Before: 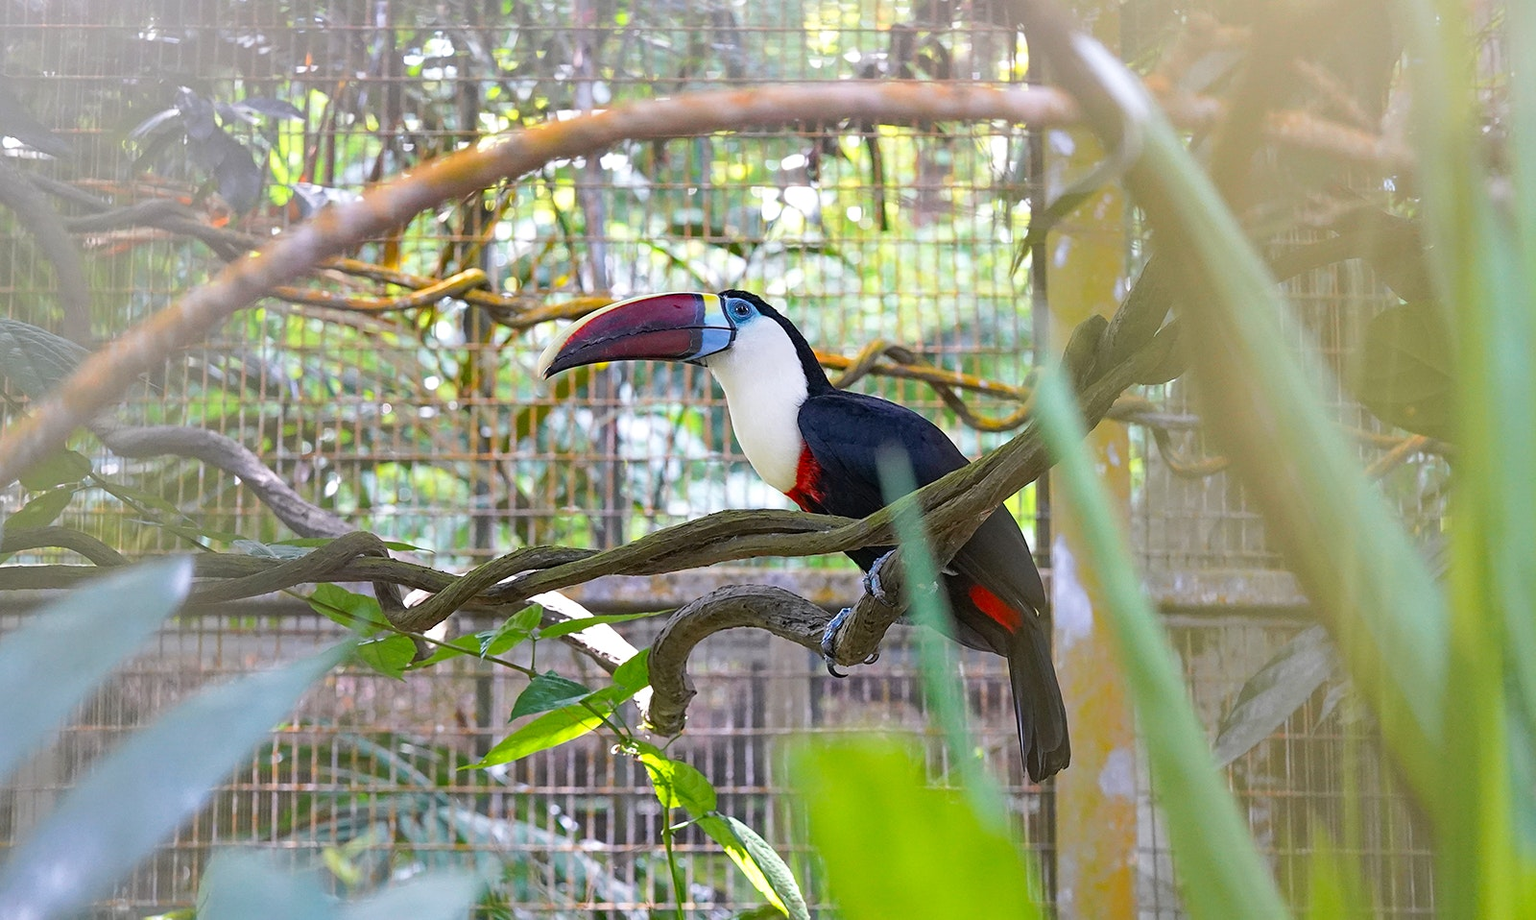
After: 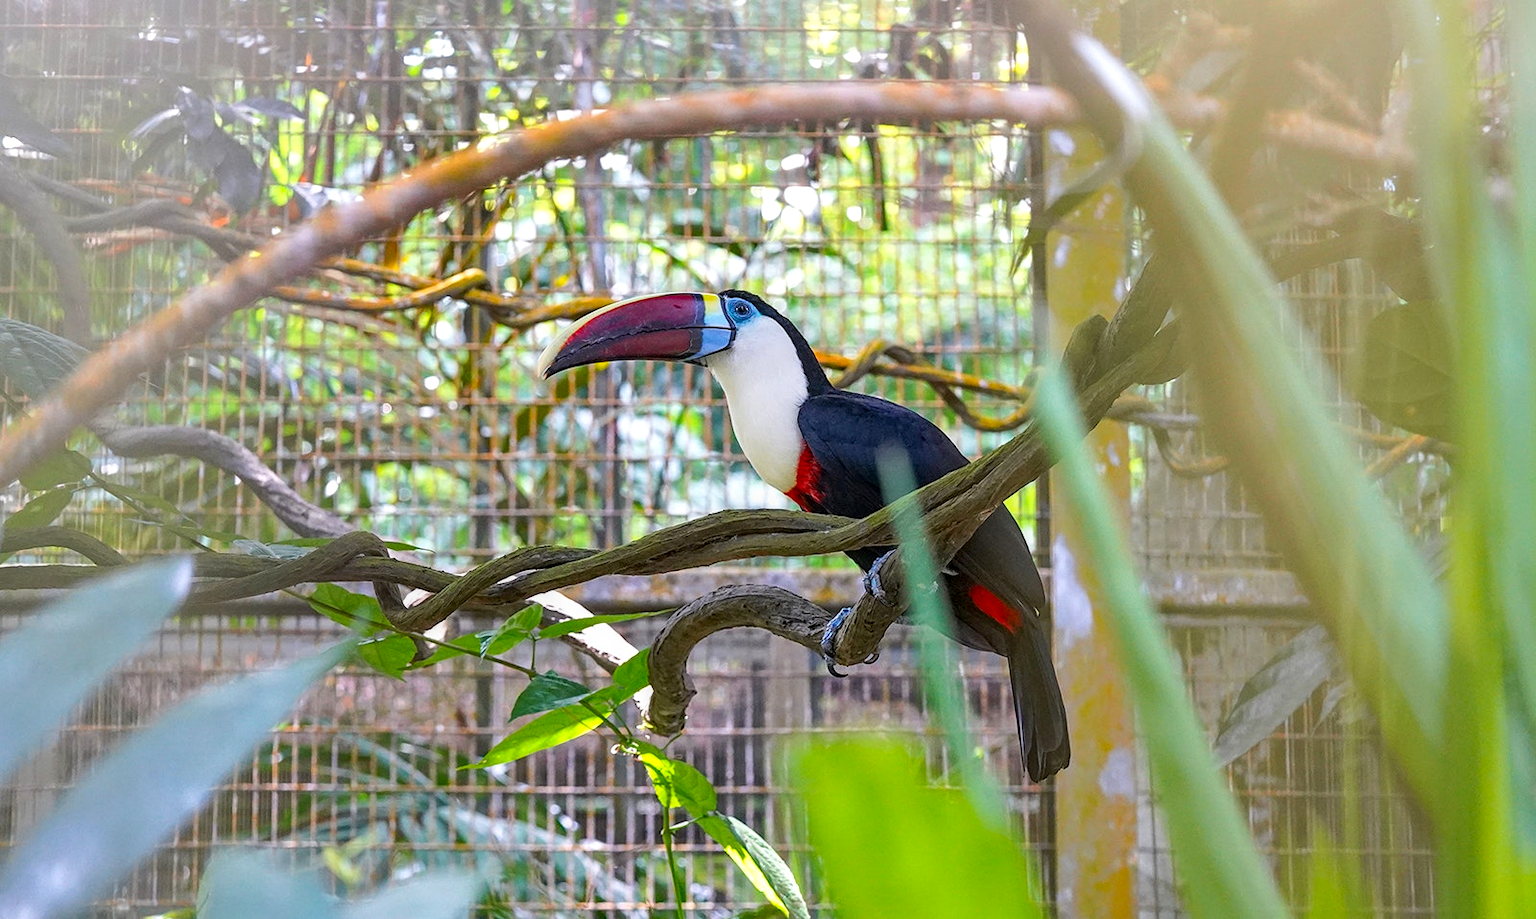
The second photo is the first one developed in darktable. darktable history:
exposure: exposure -0.01 EV, compensate highlight preservation false
local contrast: on, module defaults
contrast brightness saturation: contrast 0.04, saturation 0.16
